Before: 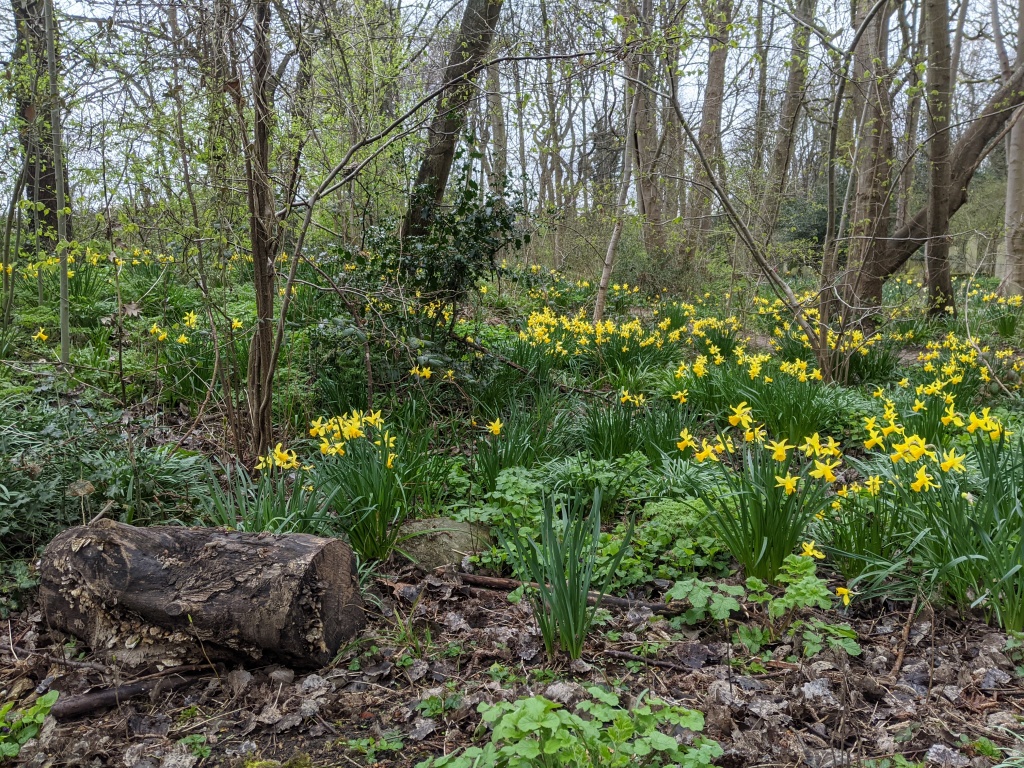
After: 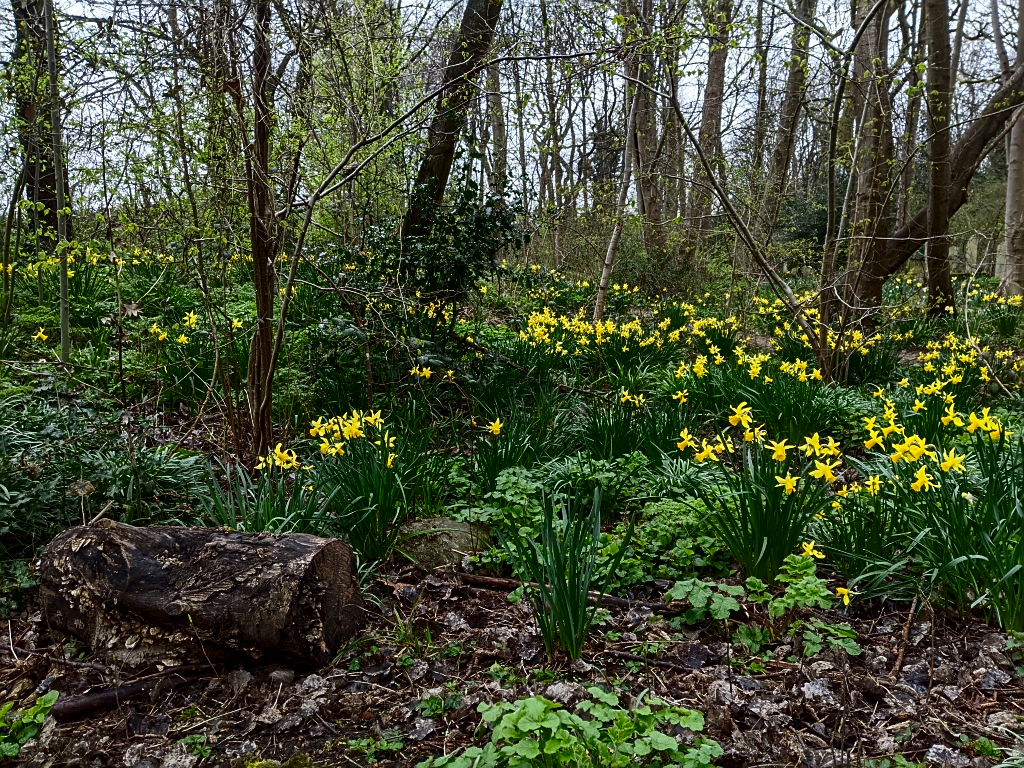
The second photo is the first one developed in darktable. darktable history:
contrast brightness saturation: contrast 0.188, brightness -0.242, saturation 0.109
sharpen: radius 1.901, amount 0.412, threshold 1.332
